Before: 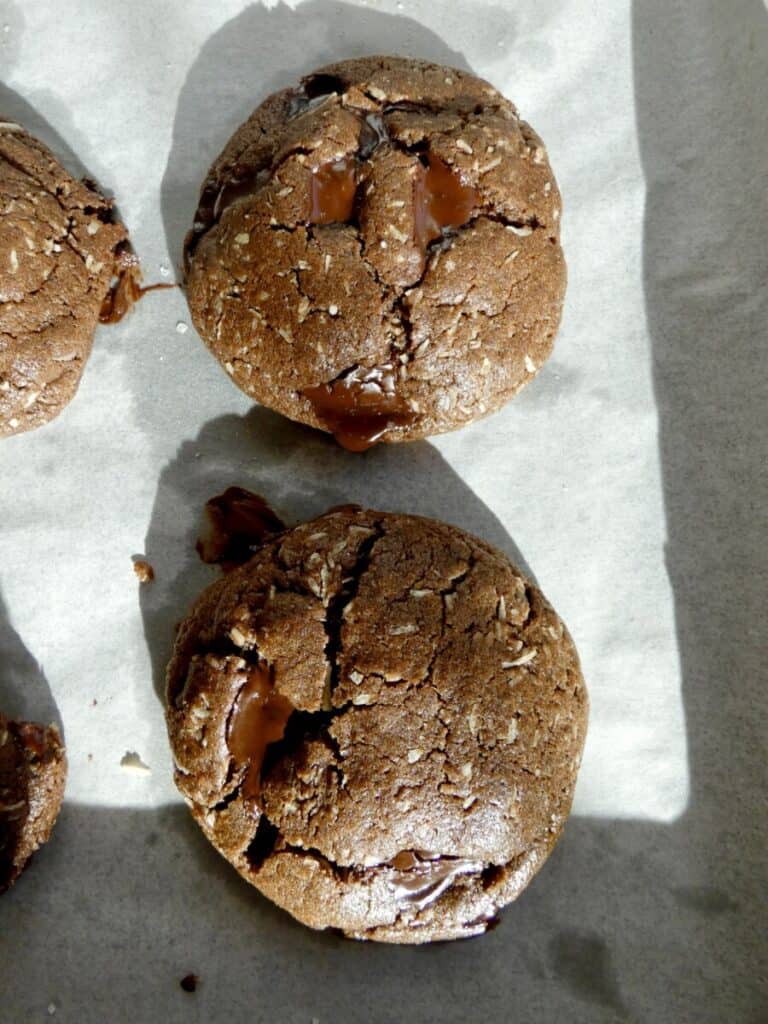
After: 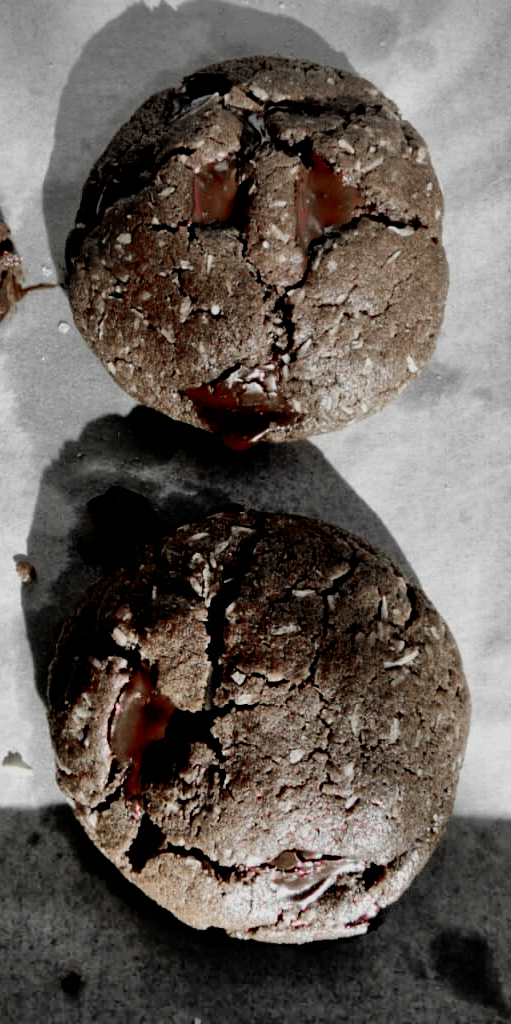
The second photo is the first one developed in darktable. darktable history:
vignetting: fall-off radius 60.92%
shadows and highlights: shadows 60, highlights -60.23, soften with gaussian
exposure: exposure -0.582 EV, compensate highlight preservation false
crop: left 15.419%, right 17.914%
color zones: curves: ch1 [(0, 0.831) (0.08, 0.771) (0.157, 0.268) (0.241, 0.207) (0.562, -0.005) (0.714, -0.013) (0.876, 0.01) (1, 0.831)]
filmic rgb: black relative exposure -3.72 EV, white relative exposure 2.77 EV, dynamic range scaling -5.32%, hardness 3.03
haze removal: compatibility mode true, adaptive false
